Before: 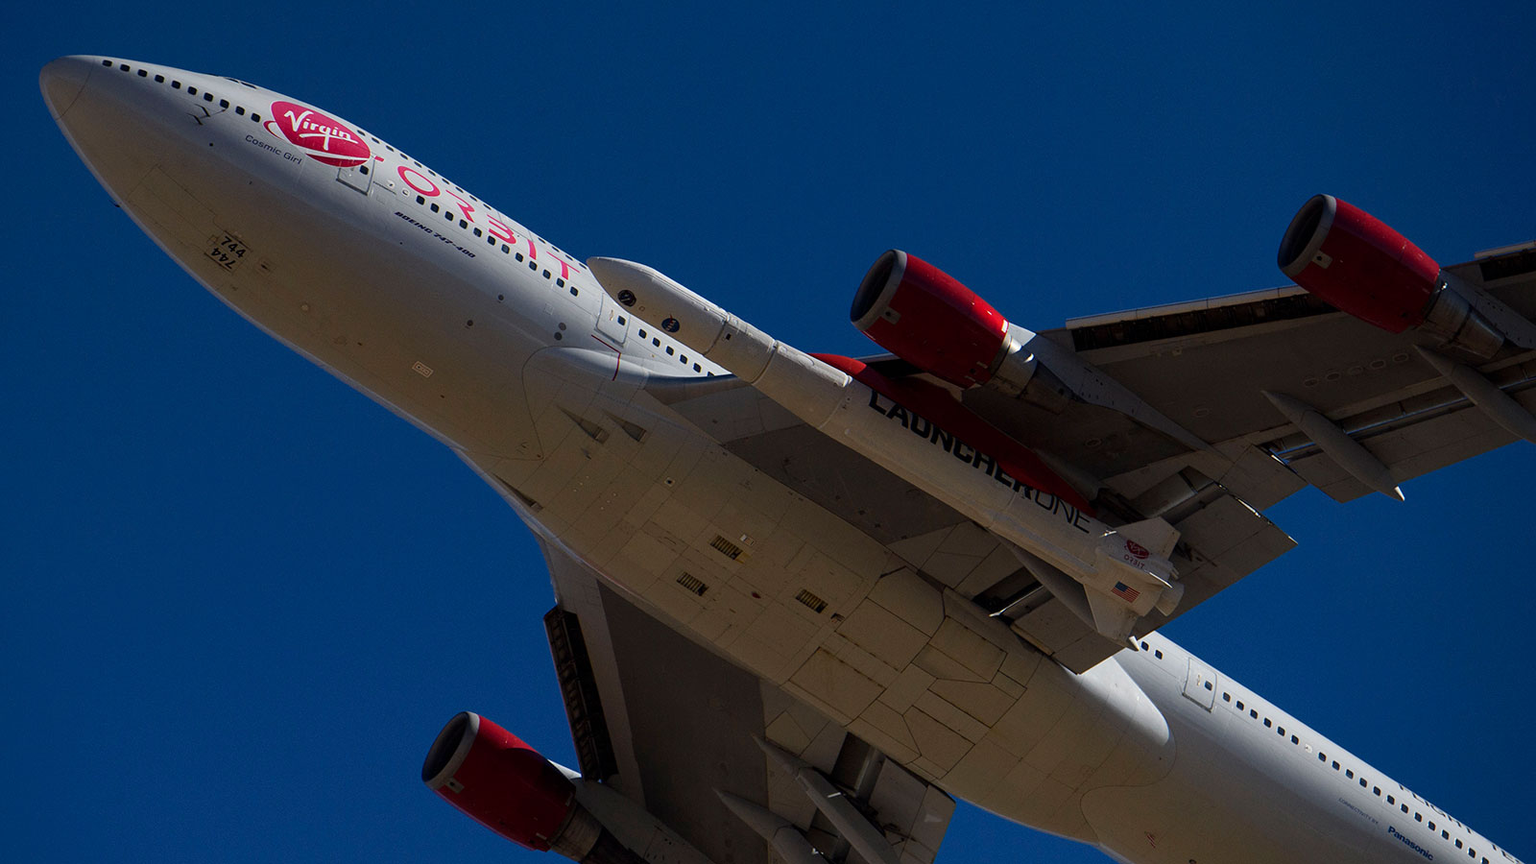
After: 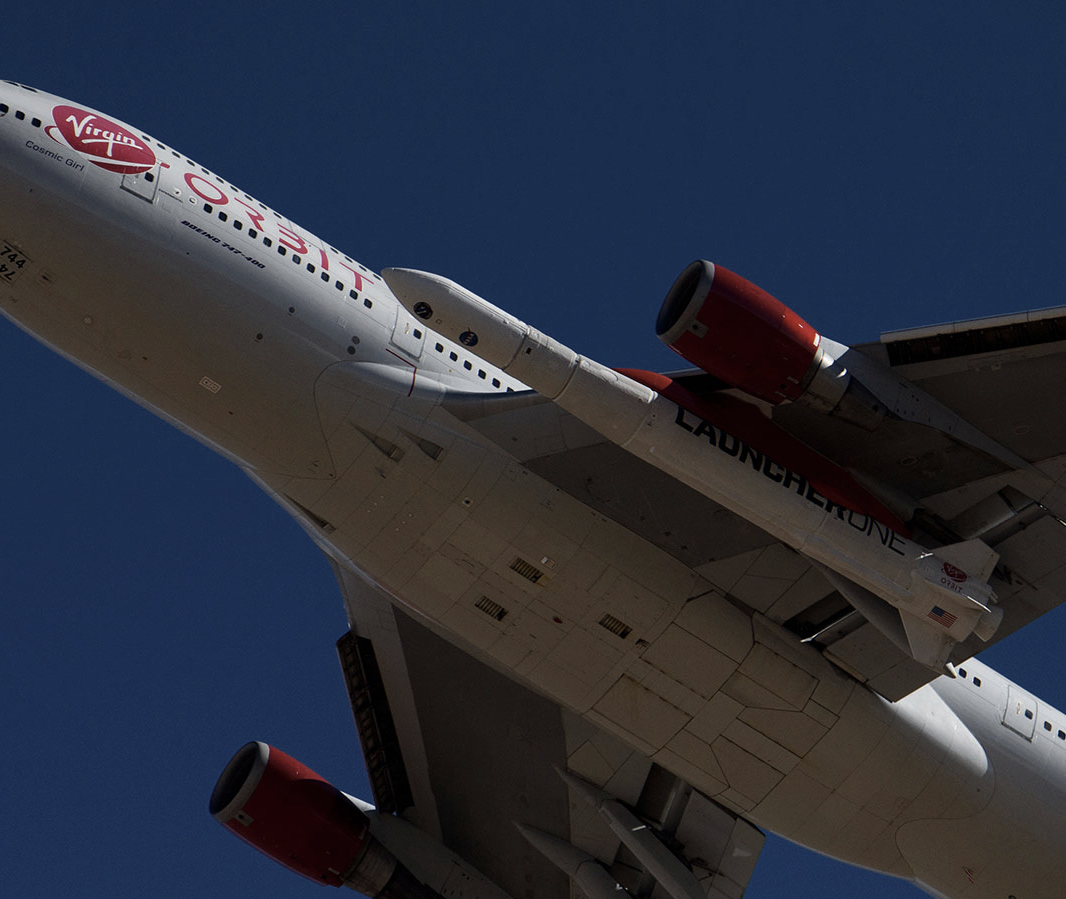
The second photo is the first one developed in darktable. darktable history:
contrast brightness saturation: contrast 0.1, saturation -0.373
crop and rotate: left 14.403%, right 18.943%
color zones: curves: ch0 [(0, 0.425) (0.143, 0.422) (0.286, 0.42) (0.429, 0.419) (0.571, 0.419) (0.714, 0.42) (0.857, 0.422) (1, 0.425)], mix 39.55%
